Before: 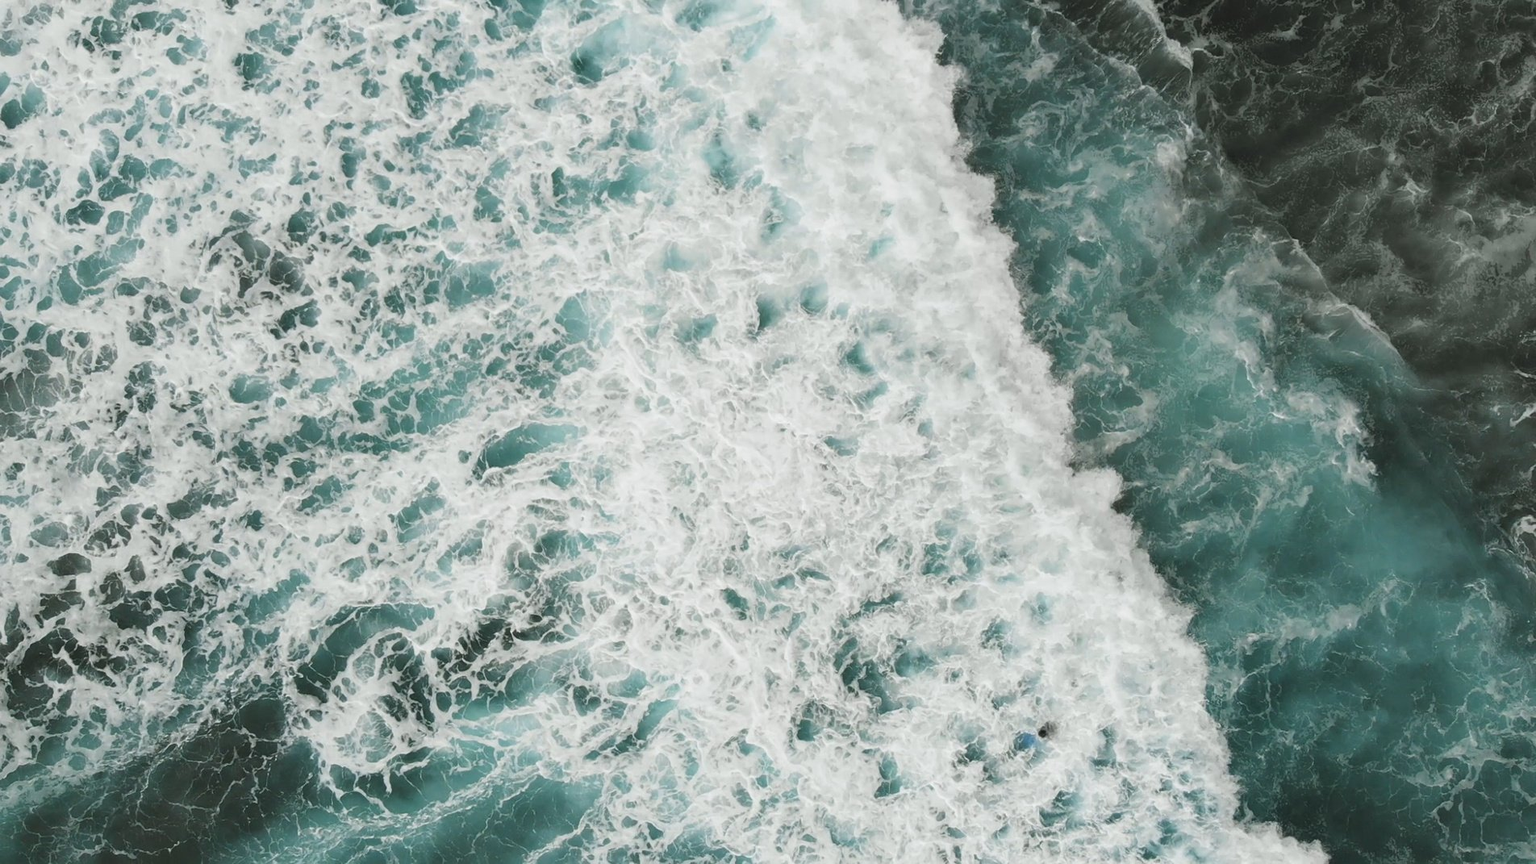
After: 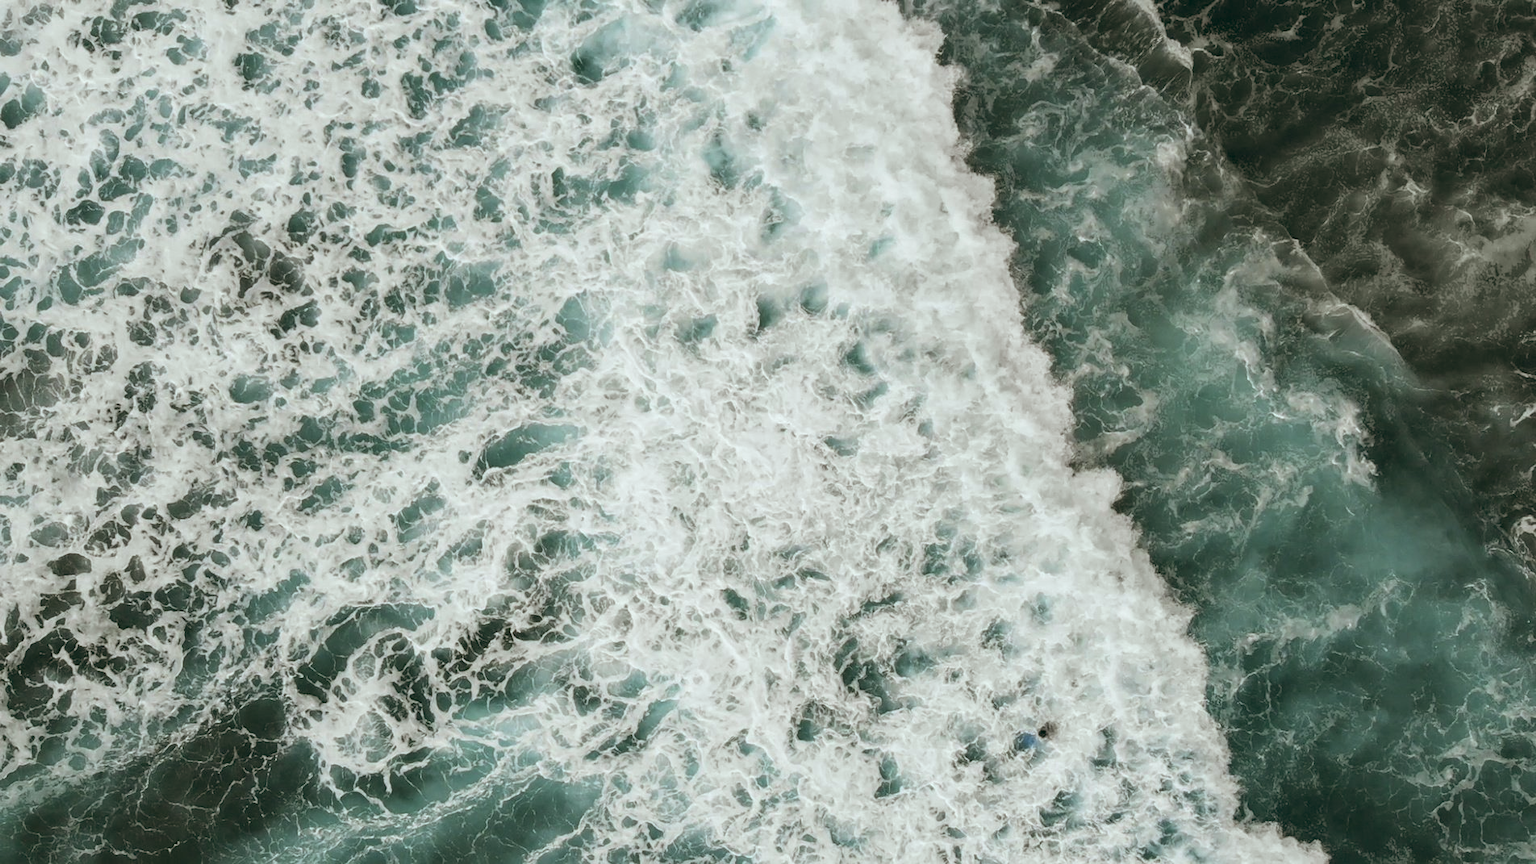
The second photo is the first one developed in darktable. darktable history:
color balance rgb: perceptual saturation grading › global saturation 20%, global vibrance 20%
local contrast: on, module defaults
color balance: lift [1, 0.994, 1.002, 1.006], gamma [0.957, 1.081, 1.016, 0.919], gain [0.97, 0.972, 1.01, 1.028], input saturation 91.06%, output saturation 79.8%
